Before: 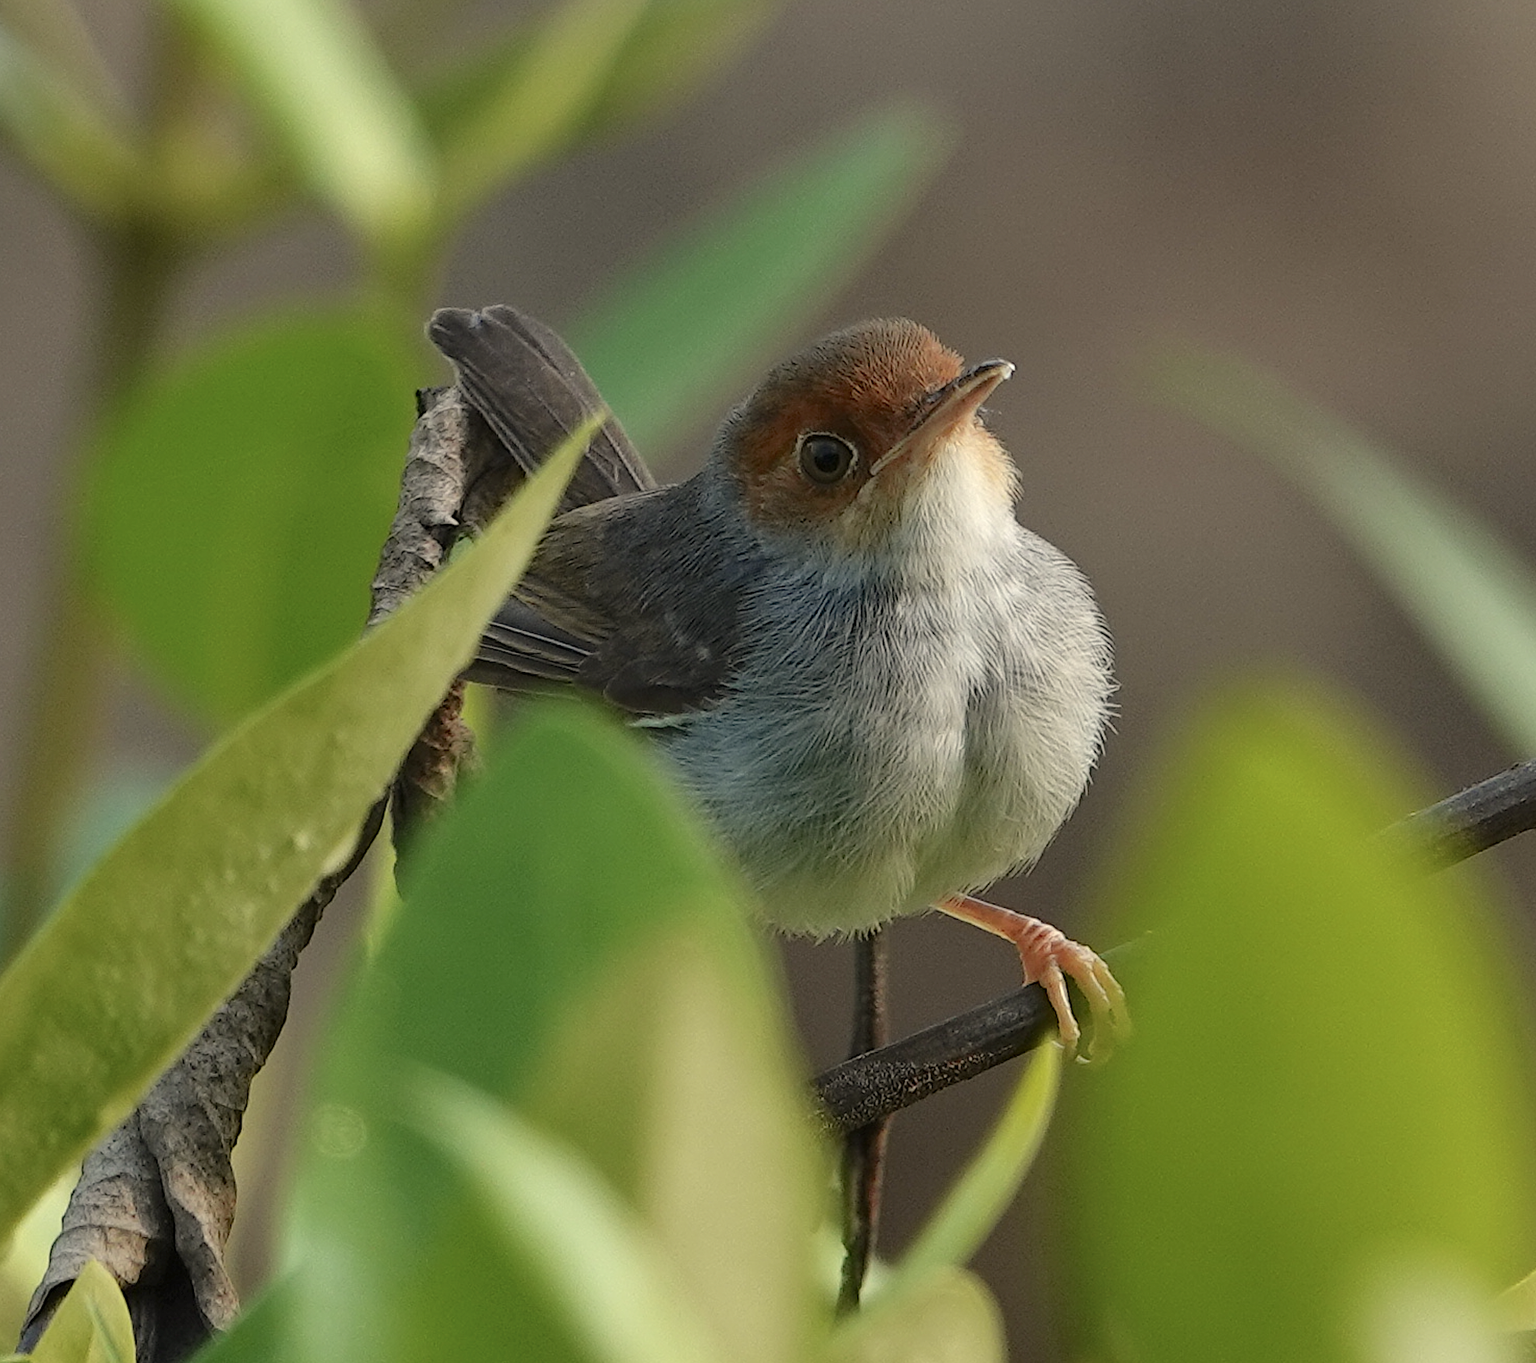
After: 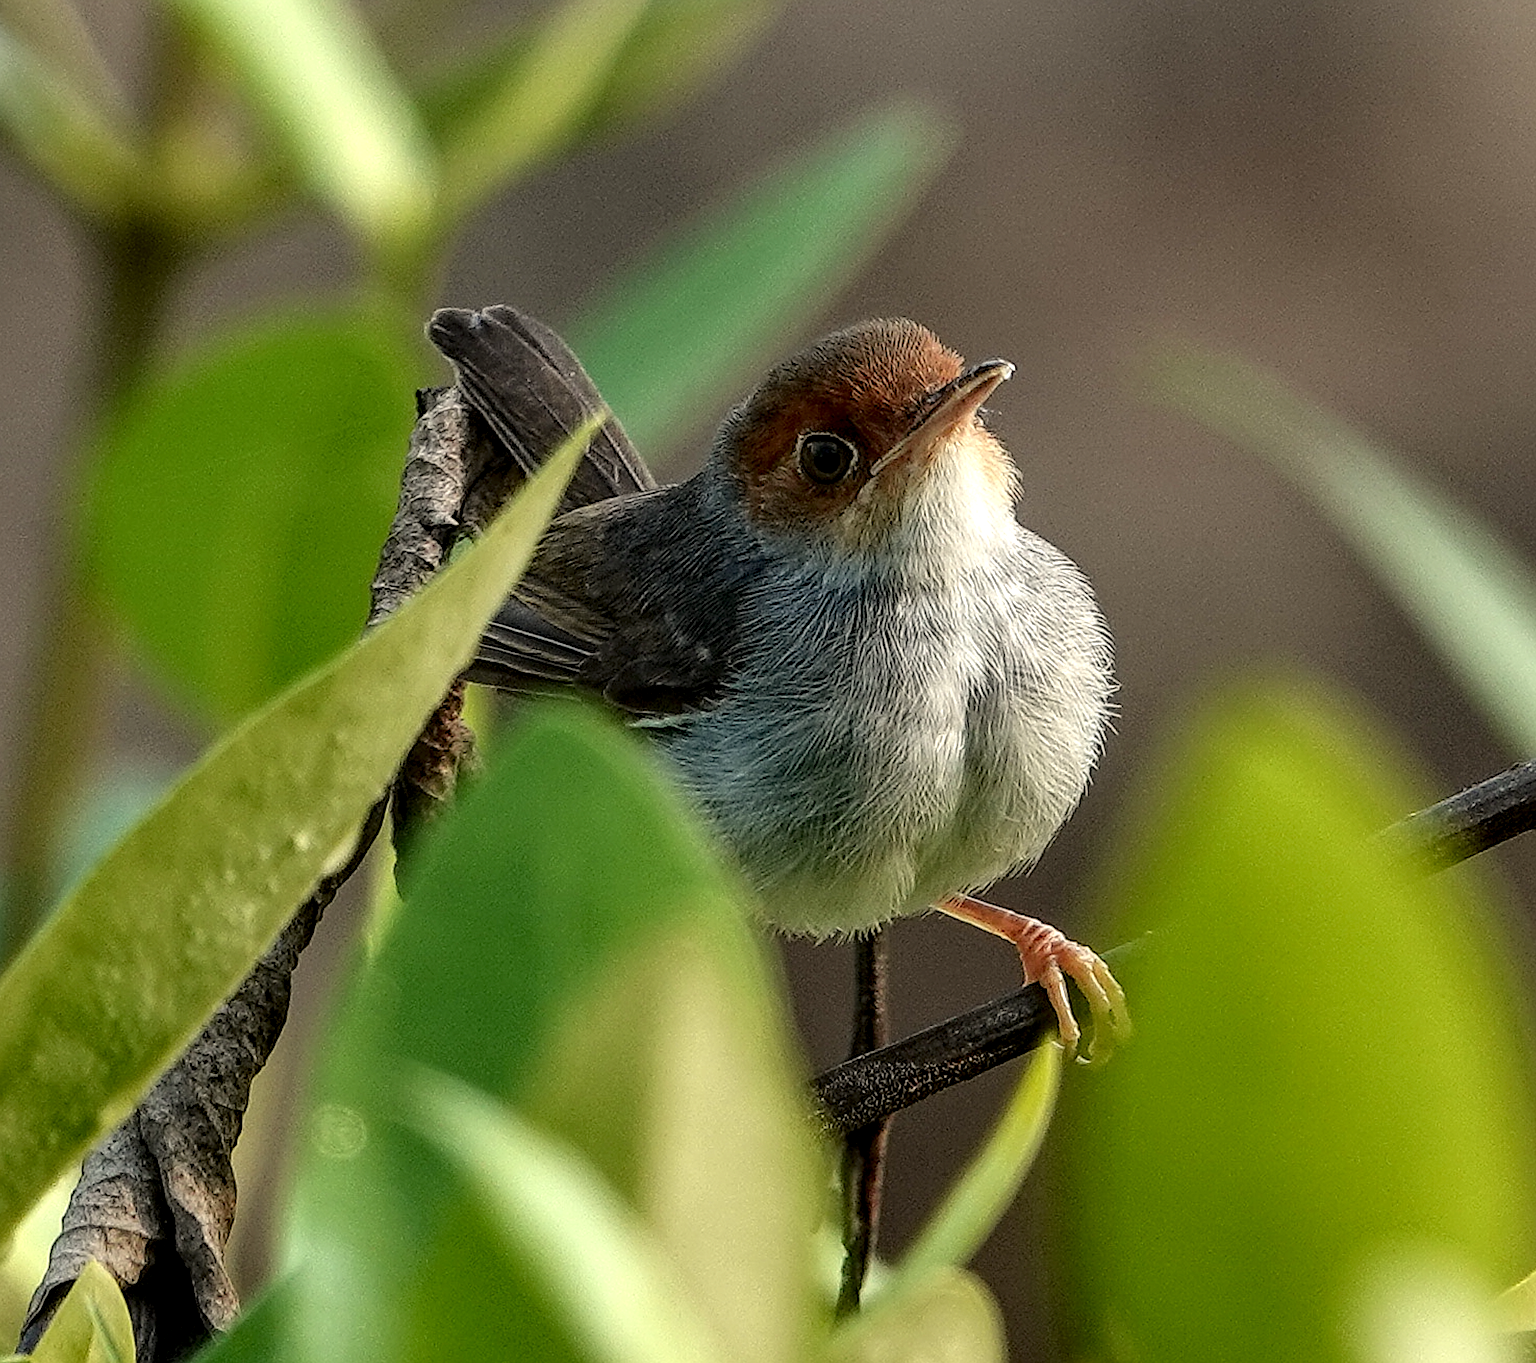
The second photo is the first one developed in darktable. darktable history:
tone equalizer: on, module defaults
local contrast: highlights 79%, shadows 56%, detail 175%, midtone range 0.428
sharpen: on, module defaults
